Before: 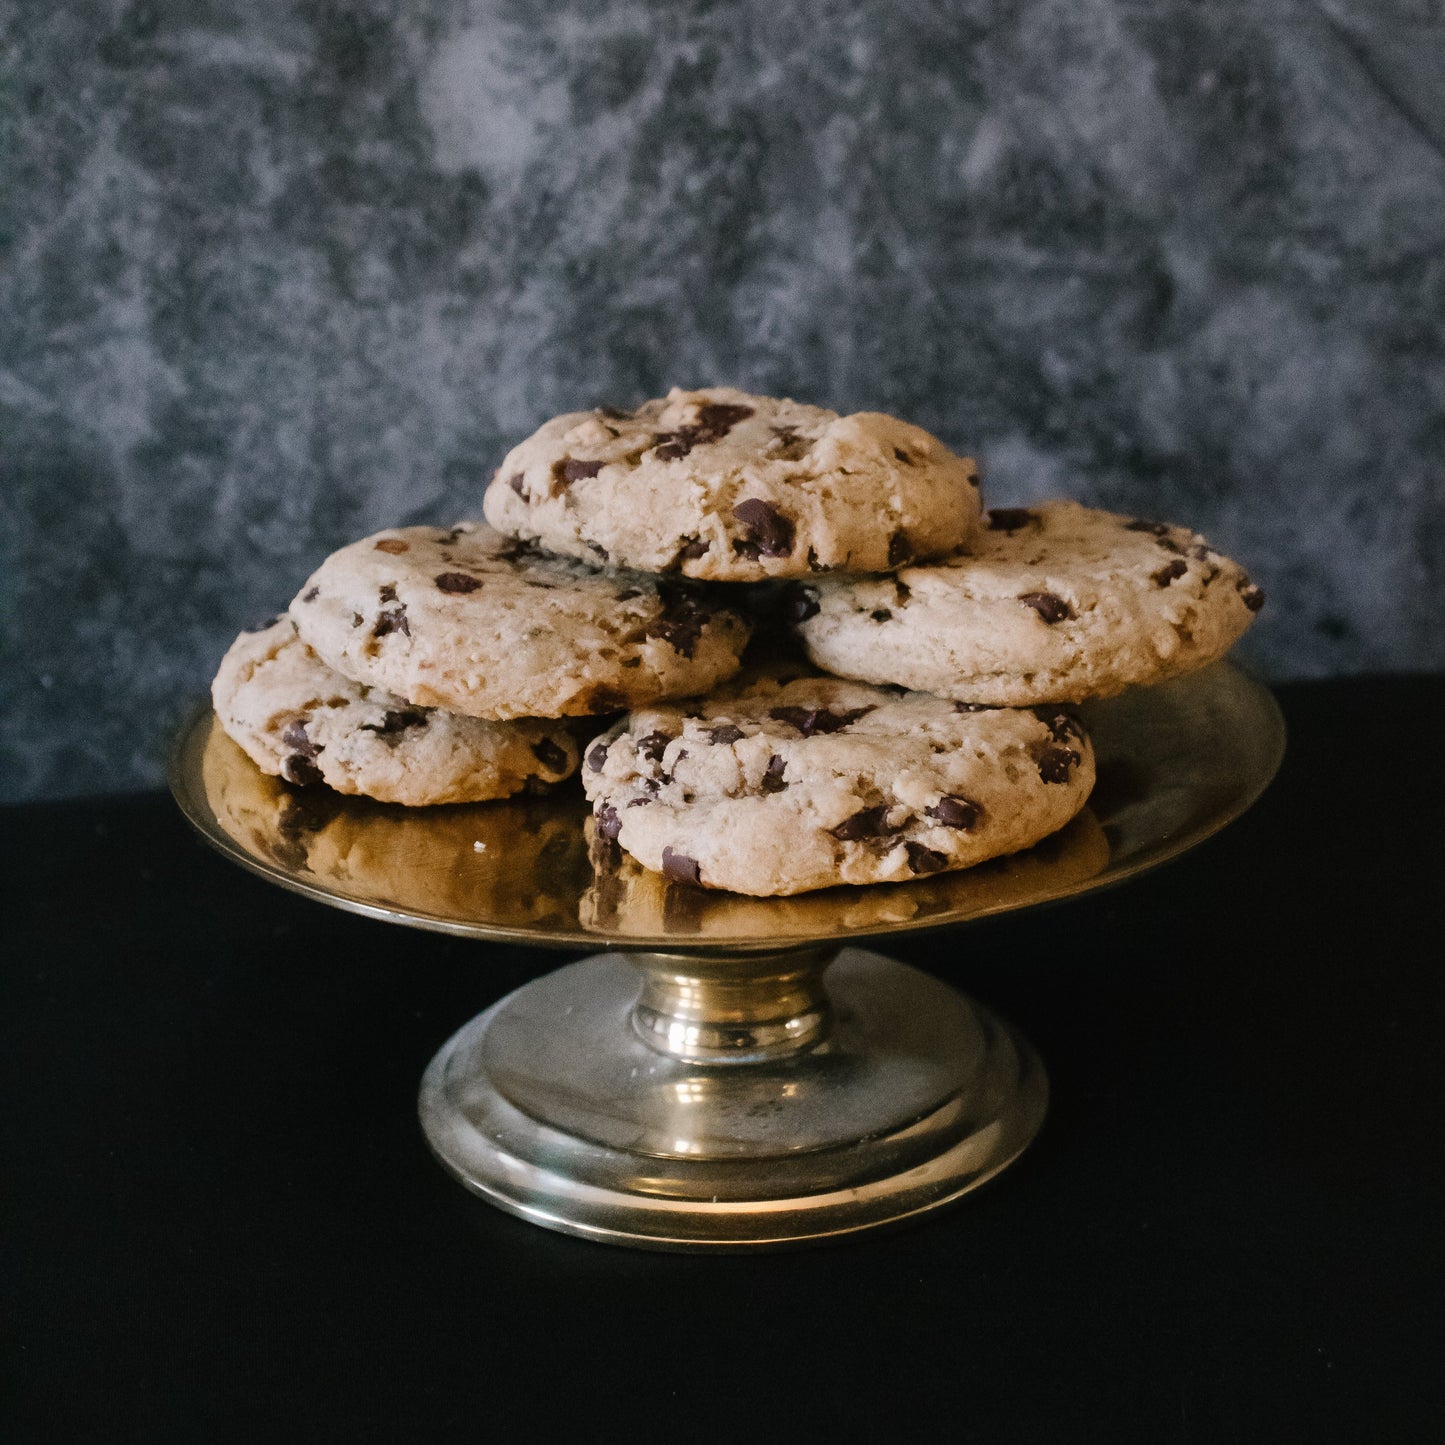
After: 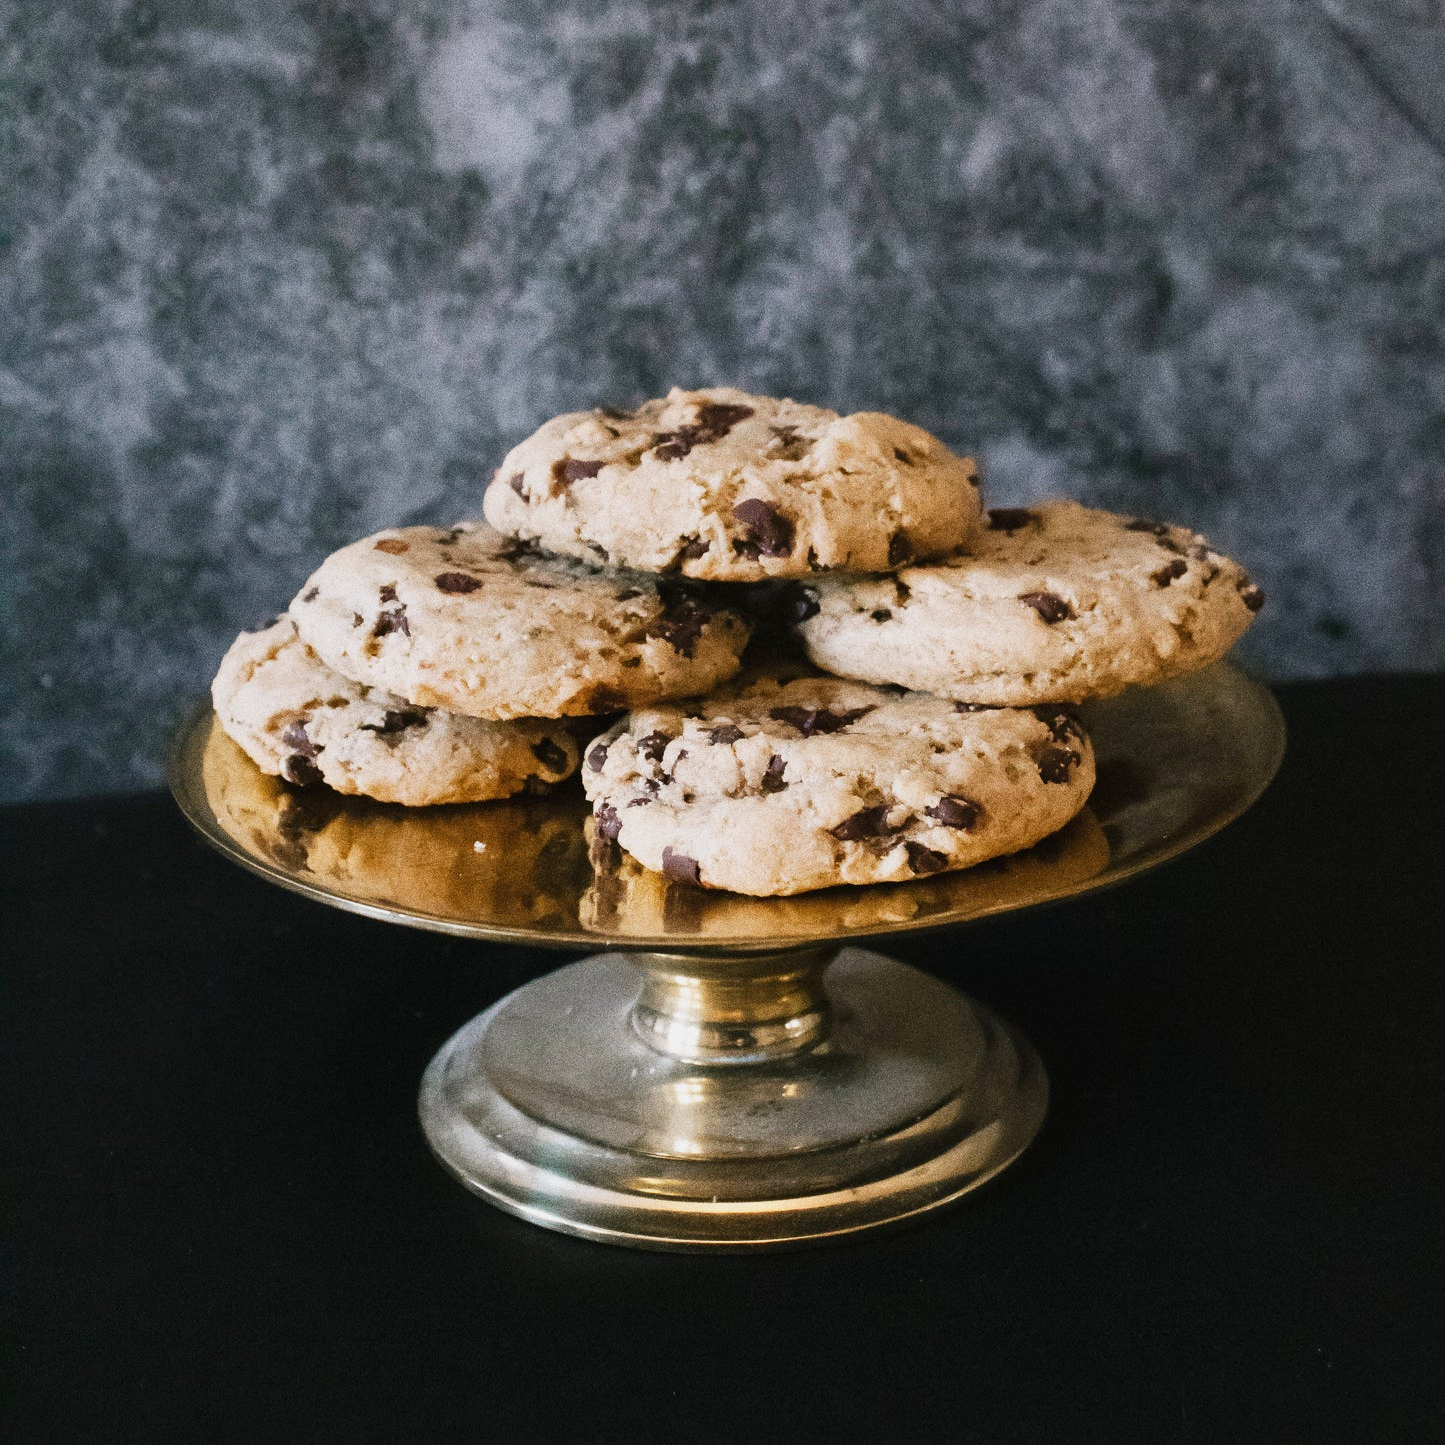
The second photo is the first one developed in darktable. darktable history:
grain: coarseness 0.09 ISO, strength 40%
base curve: curves: ch0 [(0, 0) (0.088, 0.125) (0.176, 0.251) (0.354, 0.501) (0.613, 0.749) (1, 0.877)], preserve colors none
